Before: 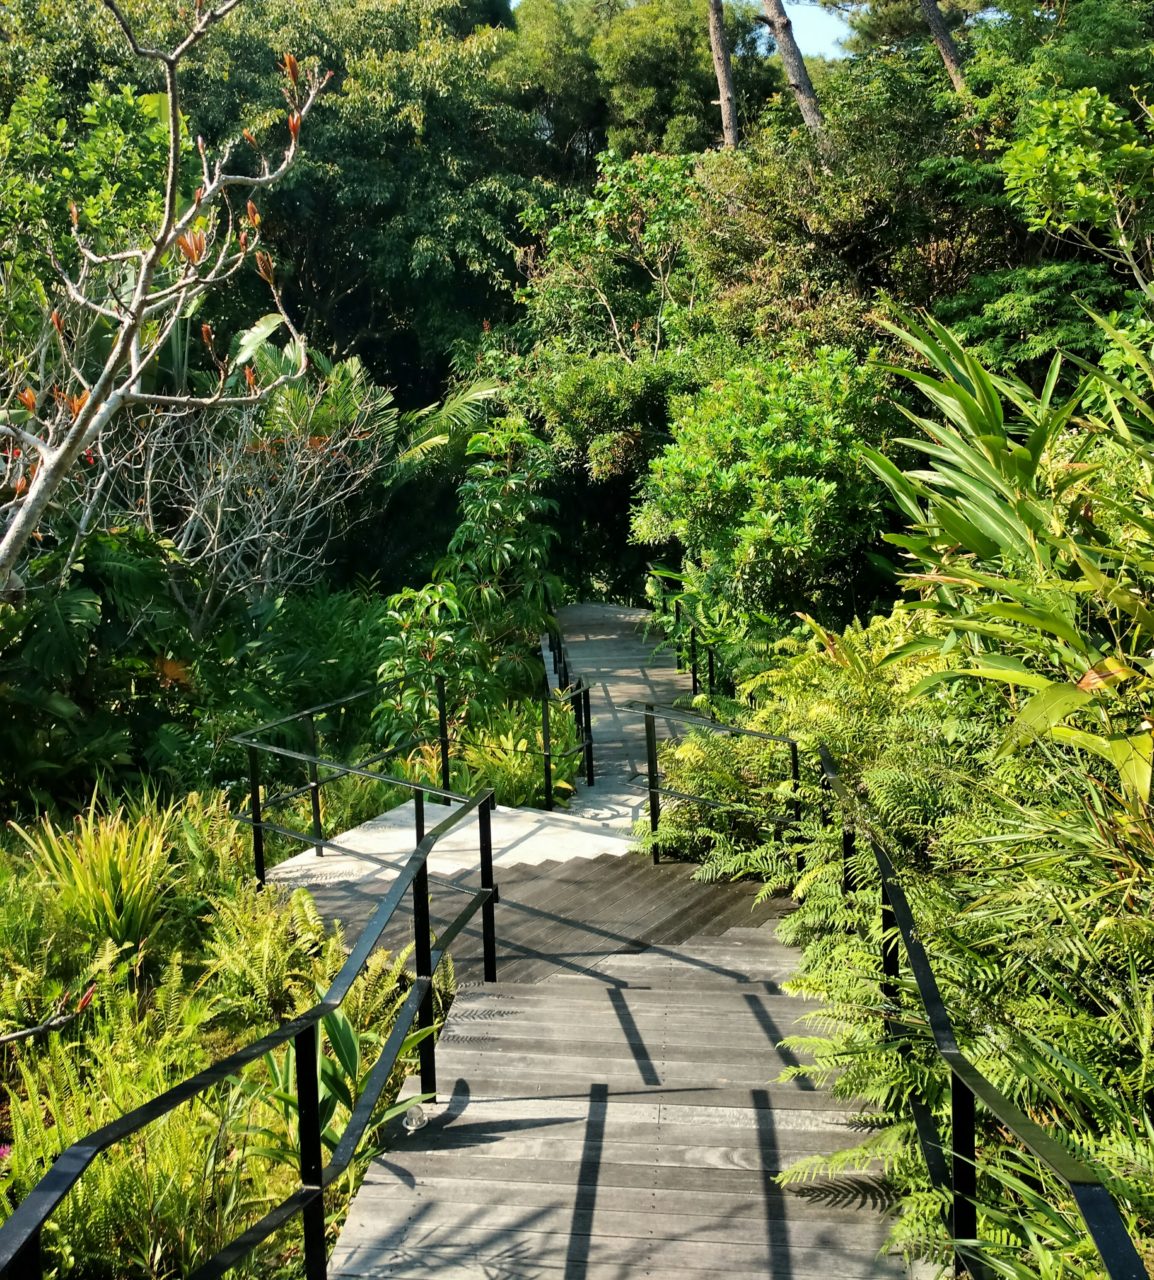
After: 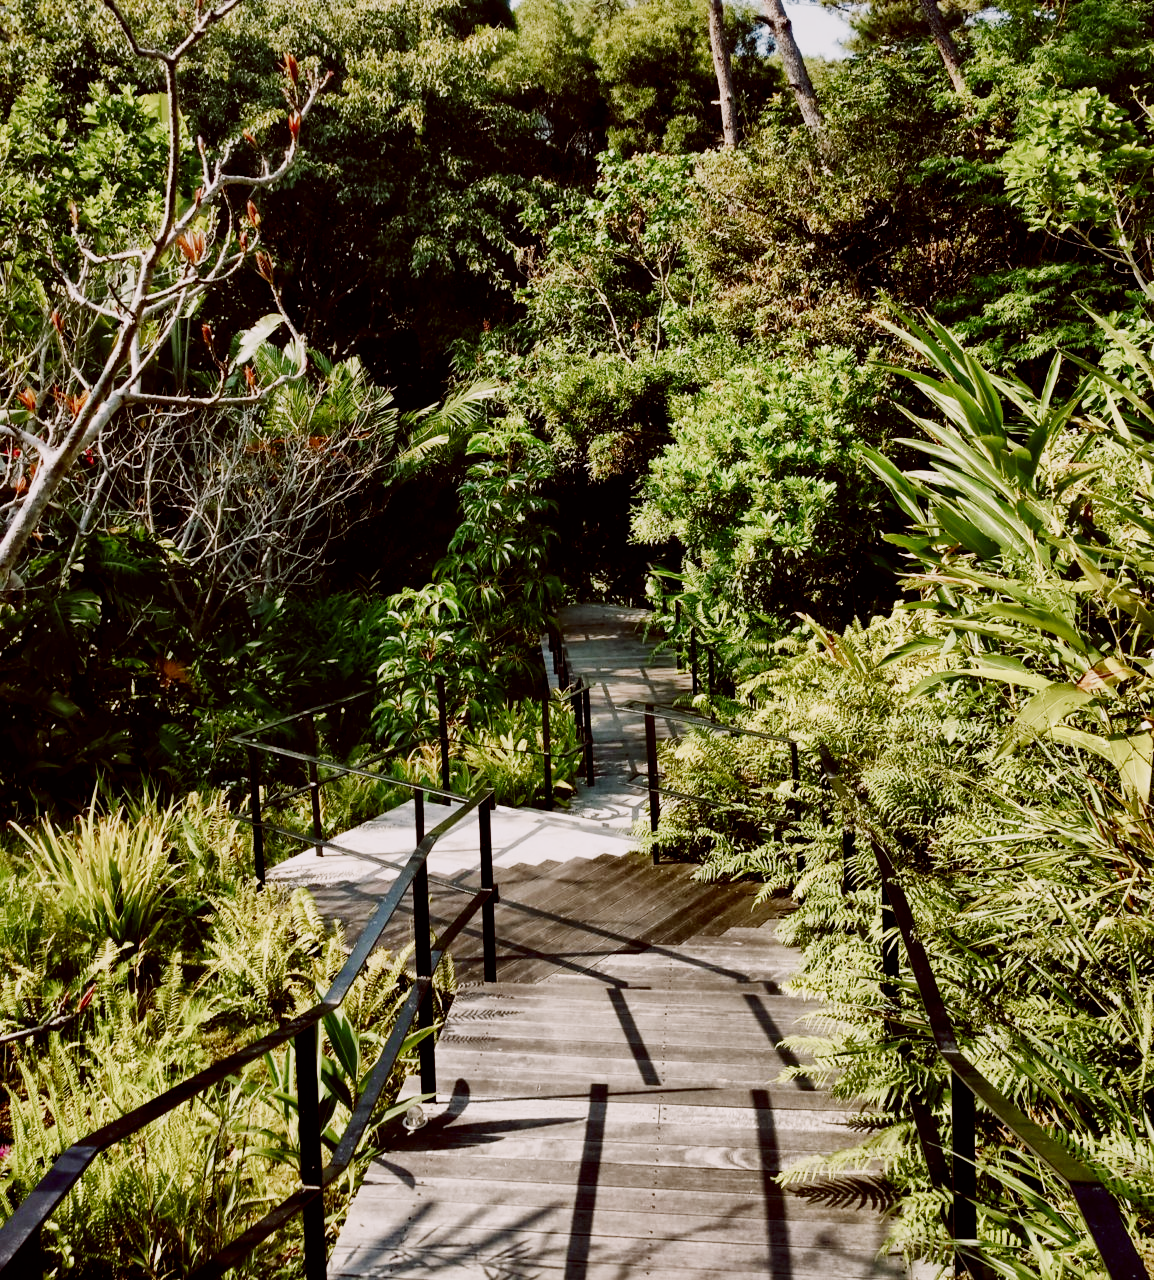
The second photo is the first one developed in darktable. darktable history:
color balance: lift [1, 1.011, 0.999, 0.989], gamma [1.109, 1.045, 1.039, 0.955], gain [0.917, 0.936, 0.952, 1.064], contrast 2.32%, contrast fulcrum 19%, output saturation 101%
color correction: highlights a* 3.12, highlights b* -1.55, shadows a* -0.101, shadows b* 2.52, saturation 0.98
local contrast: mode bilateral grid, contrast 20, coarseness 50, detail 140%, midtone range 0.2
sigmoid: contrast 1.6, skew -0.2, preserve hue 0%, red attenuation 0.1, red rotation 0.035, green attenuation 0.1, green rotation -0.017, blue attenuation 0.15, blue rotation -0.052, base primaries Rec2020
color balance rgb: highlights gain › chroma 2.94%, highlights gain › hue 60.57°, global offset › chroma 0.25%, global offset › hue 256.52°, perceptual saturation grading › global saturation 20%, perceptual saturation grading › highlights -50%, perceptual saturation grading › shadows 30%, contrast 15%
contrast brightness saturation: brightness -0.09
